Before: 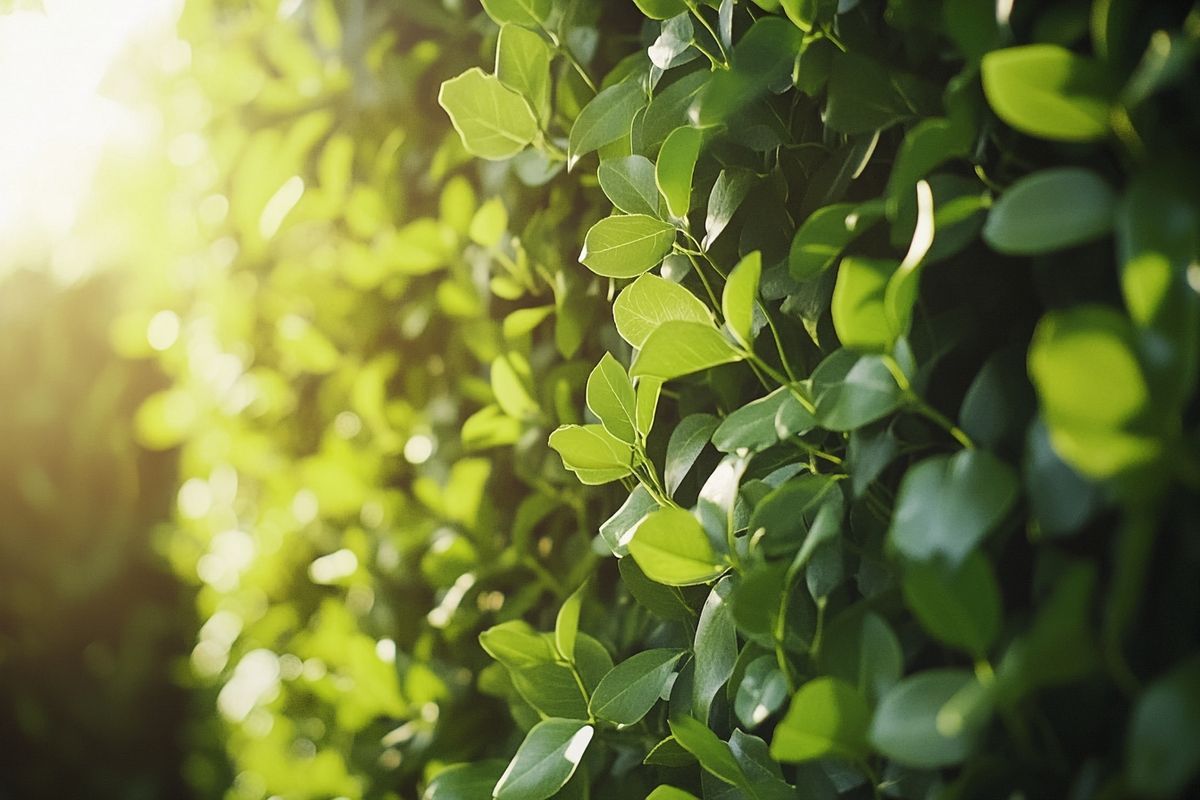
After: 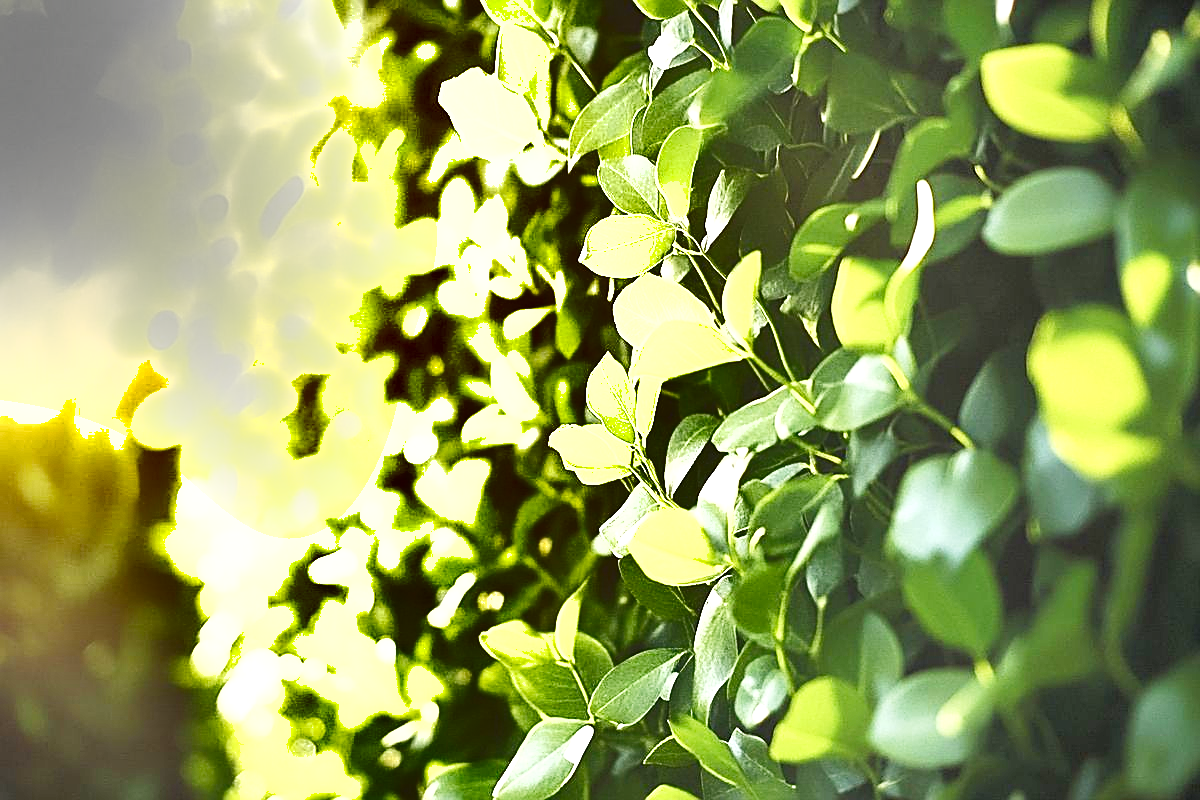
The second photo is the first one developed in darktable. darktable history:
shadows and highlights: shadows 20.84, highlights -82.07, soften with gaussian
exposure: black level correction 0.001, exposure 1.657 EV, compensate highlight preservation false
sharpen: on, module defaults
base curve: curves: ch0 [(0, 0) (0.204, 0.334) (0.55, 0.733) (1, 1)], preserve colors none
